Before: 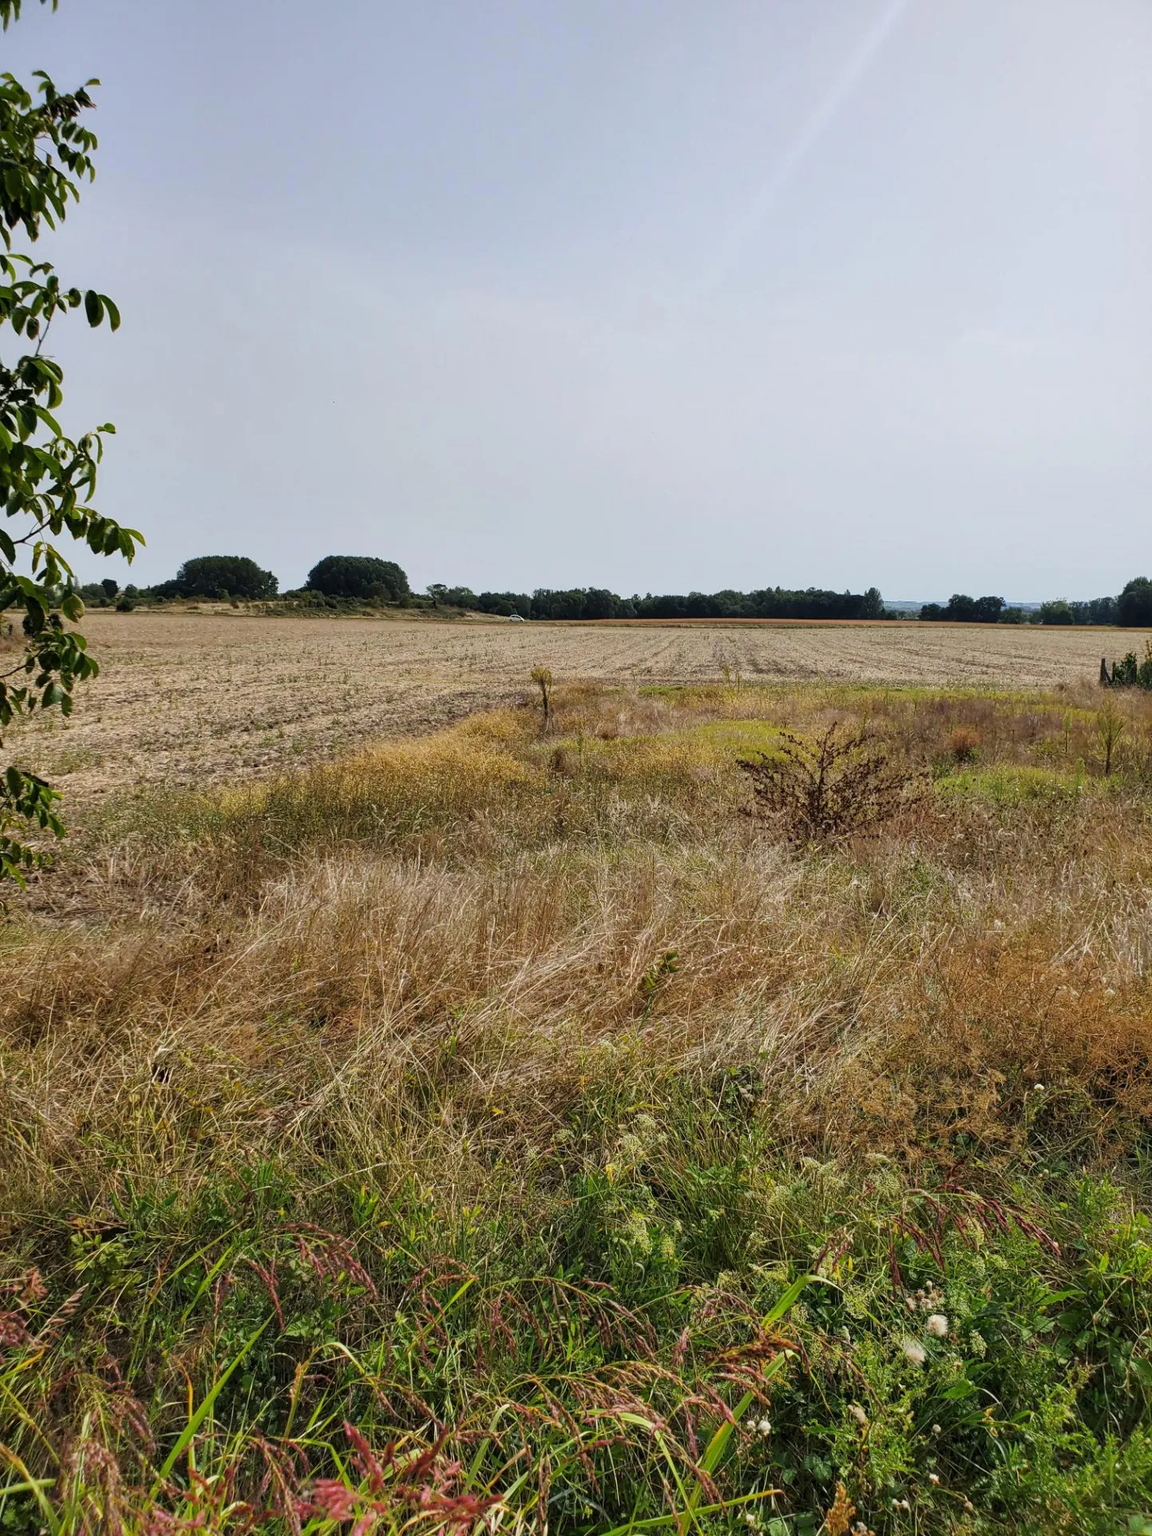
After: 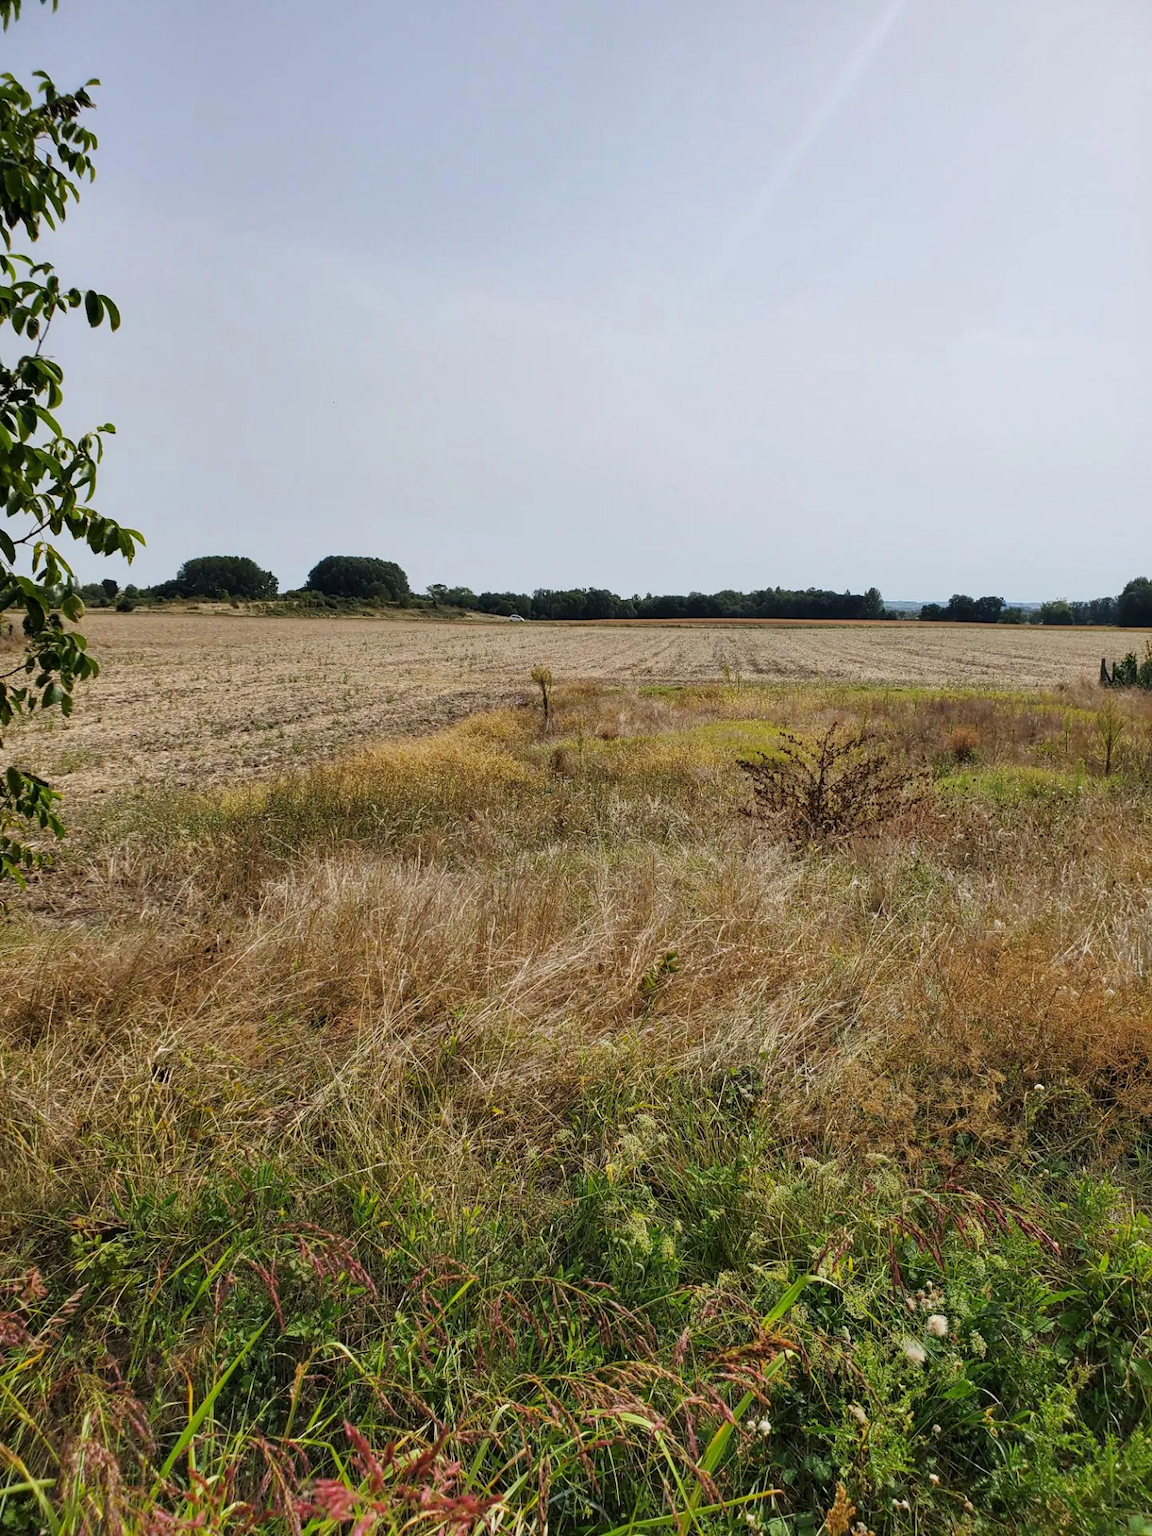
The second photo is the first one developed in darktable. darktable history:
tone equalizer: mask exposure compensation -0.511 EV
